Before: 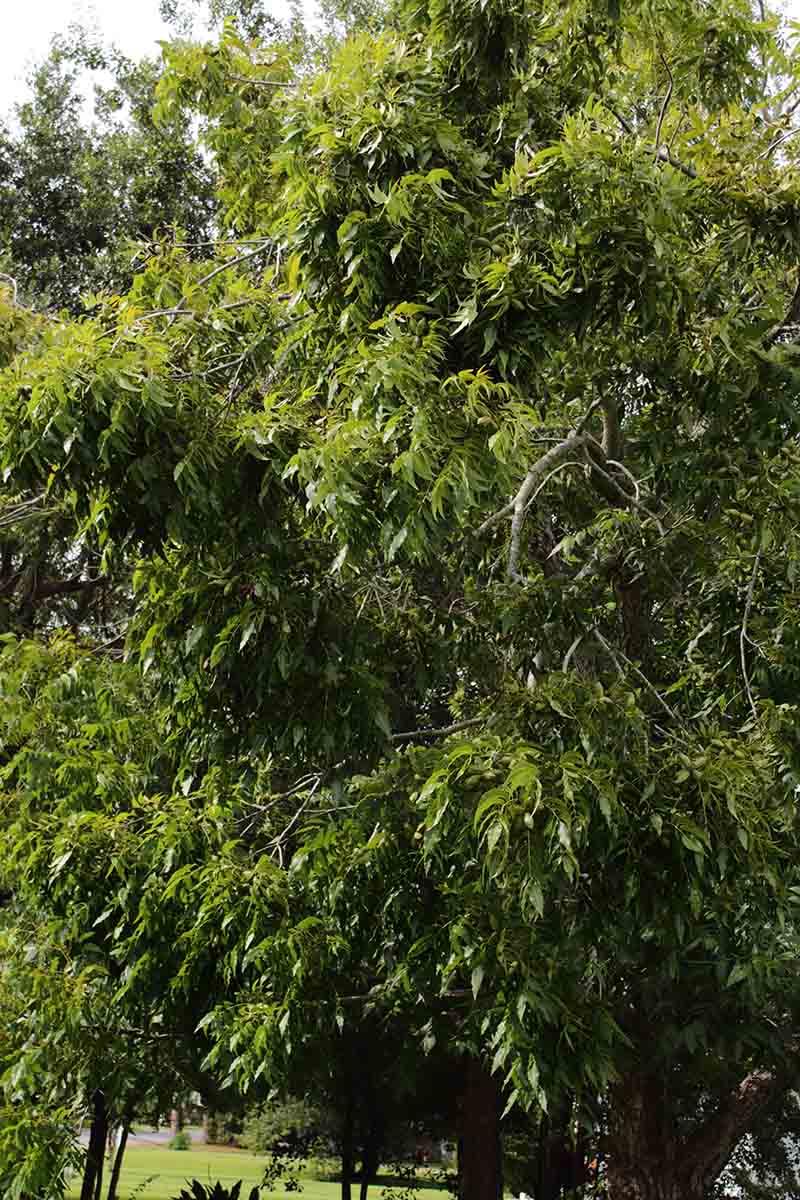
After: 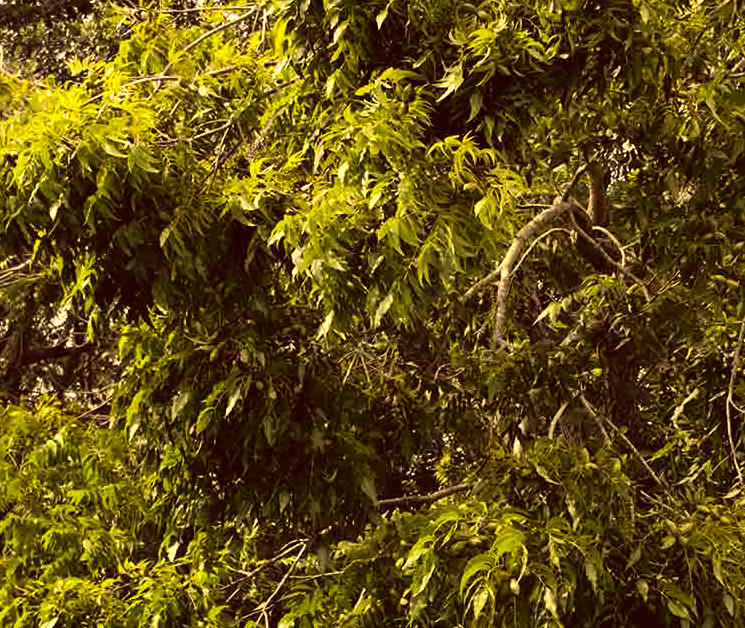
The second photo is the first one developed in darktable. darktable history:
crop: left 1.77%, top 19.564%, right 5.024%, bottom 28.075%
shadows and highlights: shadows 43.09, highlights 8.01
tone equalizer: -8 EV -0.781 EV, -7 EV -0.731 EV, -6 EV -0.576 EV, -5 EV -0.36 EV, -3 EV 0.395 EV, -2 EV 0.6 EV, -1 EV 0.693 EV, +0 EV 0.734 EV, edges refinement/feathering 500, mask exposure compensation -1.57 EV, preserve details no
color correction: highlights a* 10, highlights b* 38.58, shadows a* 14.18, shadows b* 3.06
